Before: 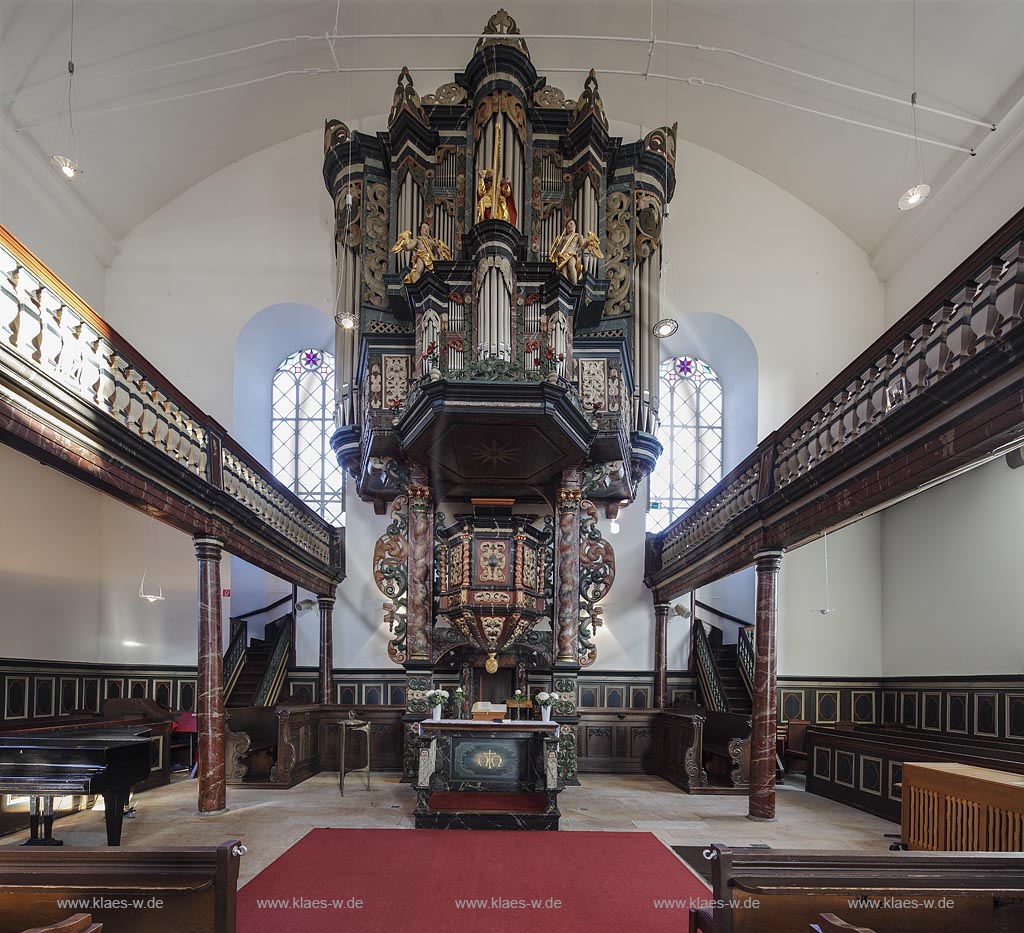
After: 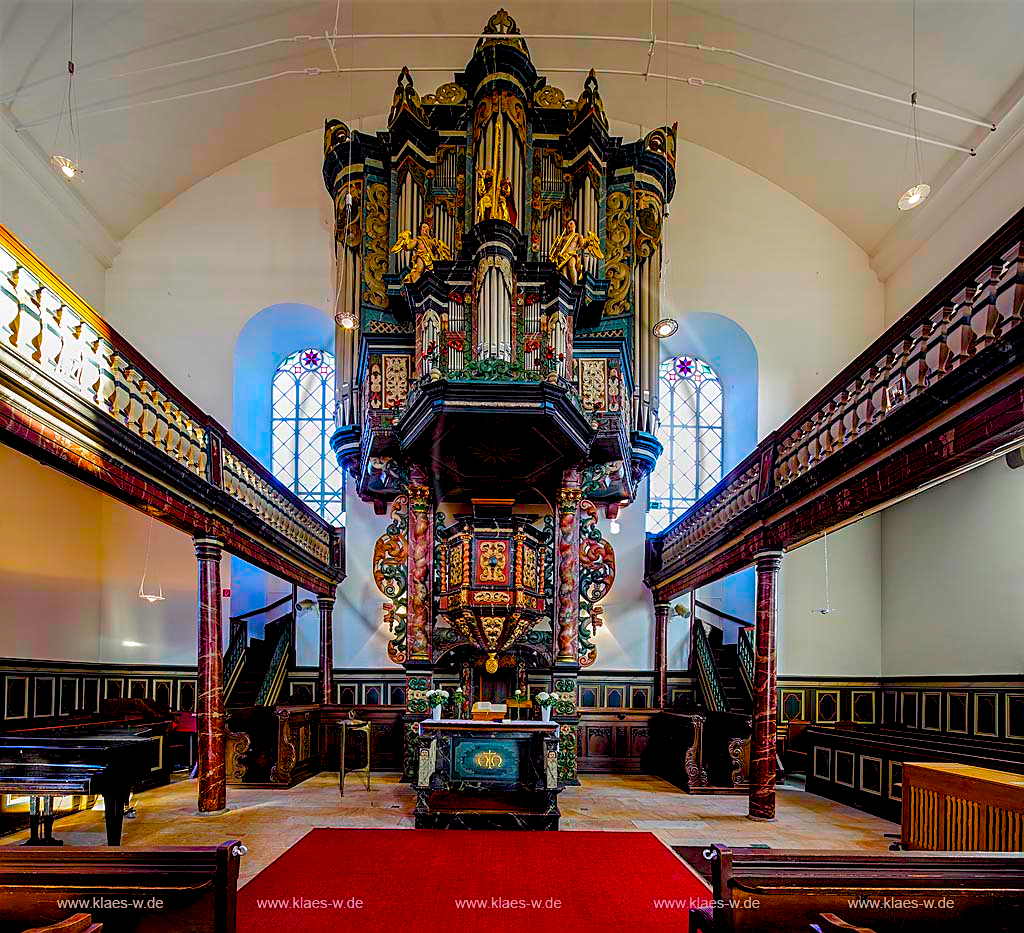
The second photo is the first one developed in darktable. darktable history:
sharpen: on, module defaults
color zones: curves: ch1 [(0, 0.525) (0.143, 0.556) (0.286, 0.52) (0.429, 0.5) (0.571, 0.5) (0.714, 0.5) (0.857, 0.503) (1, 0.525)]
local contrast: on, module defaults
color balance rgb: global offset › luminance -1.441%, linear chroma grading › shadows 17.272%, linear chroma grading › highlights 61.602%, linear chroma grading › global chroma 49.476%, perceptual saturation grading › global saturation 20%, perceptual saturation grading › highlights -24.74%, perceptual saturation grading › shadows 49.501%, global vibrance 50.783%
exposure: compensate highlight preservation false
